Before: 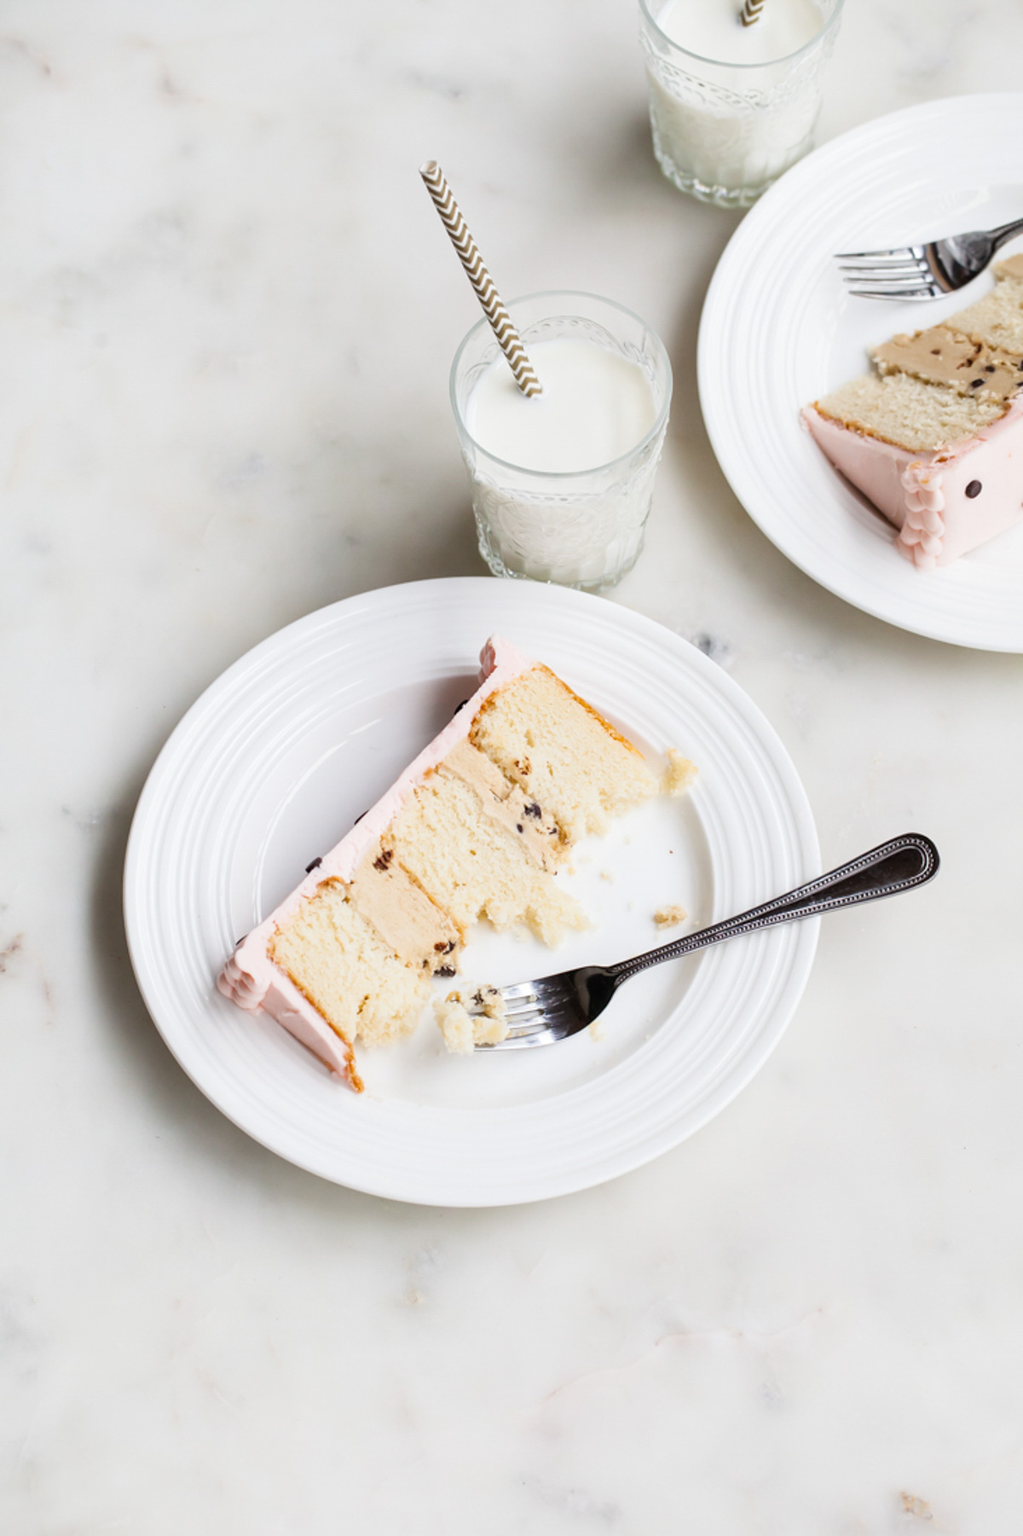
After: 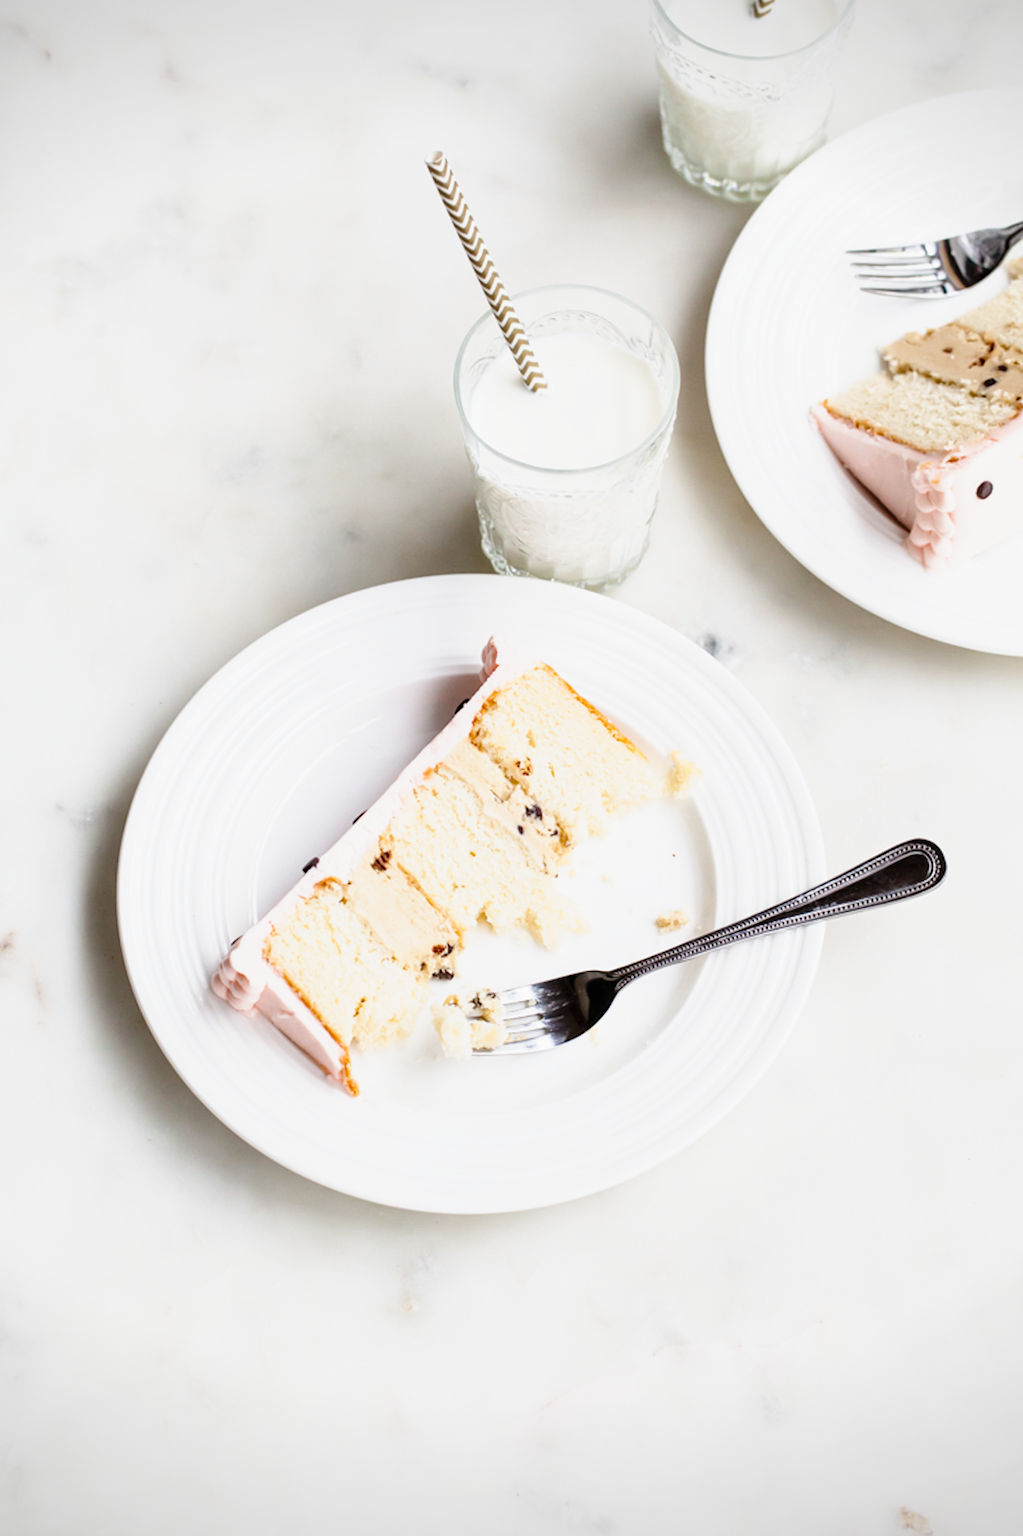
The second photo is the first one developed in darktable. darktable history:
crop and rotate: angle -0.569°
tone curve: curves: ch0 [(0, 0.013) (0.129, 0.1) (0.327, 0.382) (0.489, 0.573) (0.66, 0.748) (0.858, 0.926) (1, 0.977)]; ch1 [(0, 0) (0.353, 0.344) (0.45, 0.46) (0.498, 0.495) (0.521, 0.506) (0.563, 0.559) (0.592, 0.585) (0.657, 0.655) (1, 1)]; ch2 [(0, 0) (0.333, 0.346) (0.375, 0.375) (0.427, 0.44) (0.5, 0.501) (0.505, 0.499) (0.528, 0.533) (0.579, 0.61) (0.612, 0.644) (0.66, 0.715) (1, 1)], preserve colors none
vignetting: fall-off start 99.19%, fall-off radius 72.26%, width/height ratio 1.17
local contrast: highlights 104%, shadows 101%, detail 120%, midtone range 0.2
